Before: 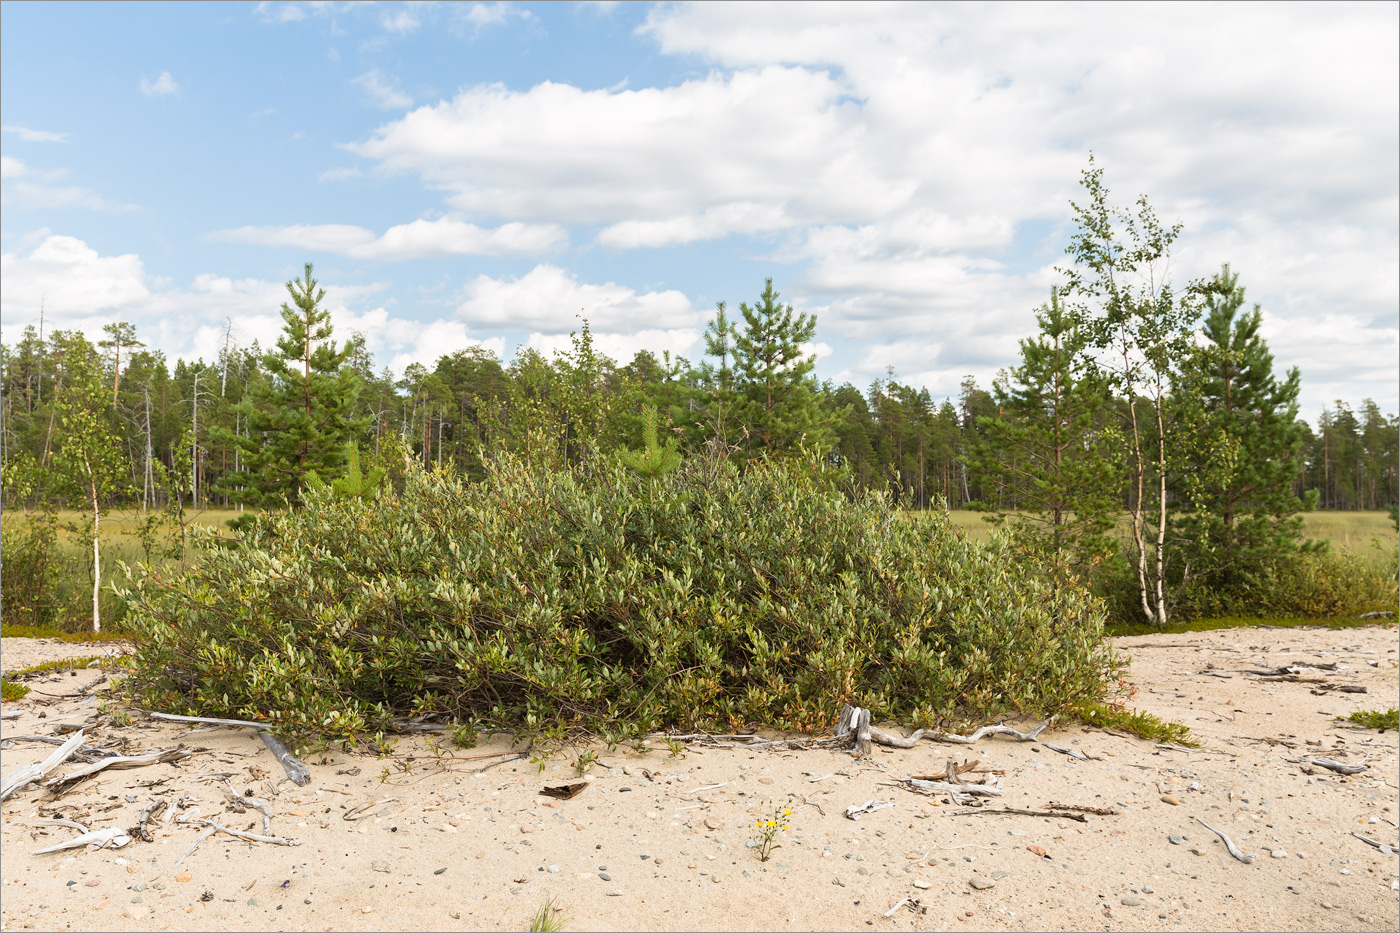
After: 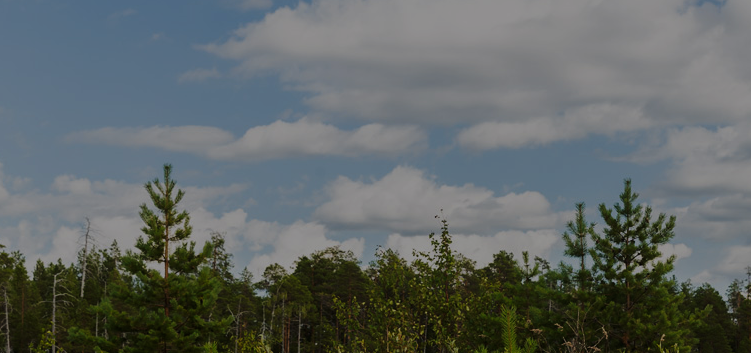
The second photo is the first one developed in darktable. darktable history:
tone equalizer: -7 EV 0.18 EV, -6 EV 0.12 EV, -5 EV 0.08 EV, -4 EV 0.04 EV, -2 EV -0.02 EV, -1 EV -0.04 EV, +0 EV -0.06 EV, luminance estimator HSV value / RGB max
crop: left 10.121%, top 10.631%, right 36.218%, bottom 51.526%
base curve: curves: ch0 [(0, 0) (0.032, 0.025) (0.121, 0.166) (0.206, 0.329) (0.605, 0.79) (1, 1)], preserve colors none
exposure: exposure -2.446 EV, compensate highlight preservation false
